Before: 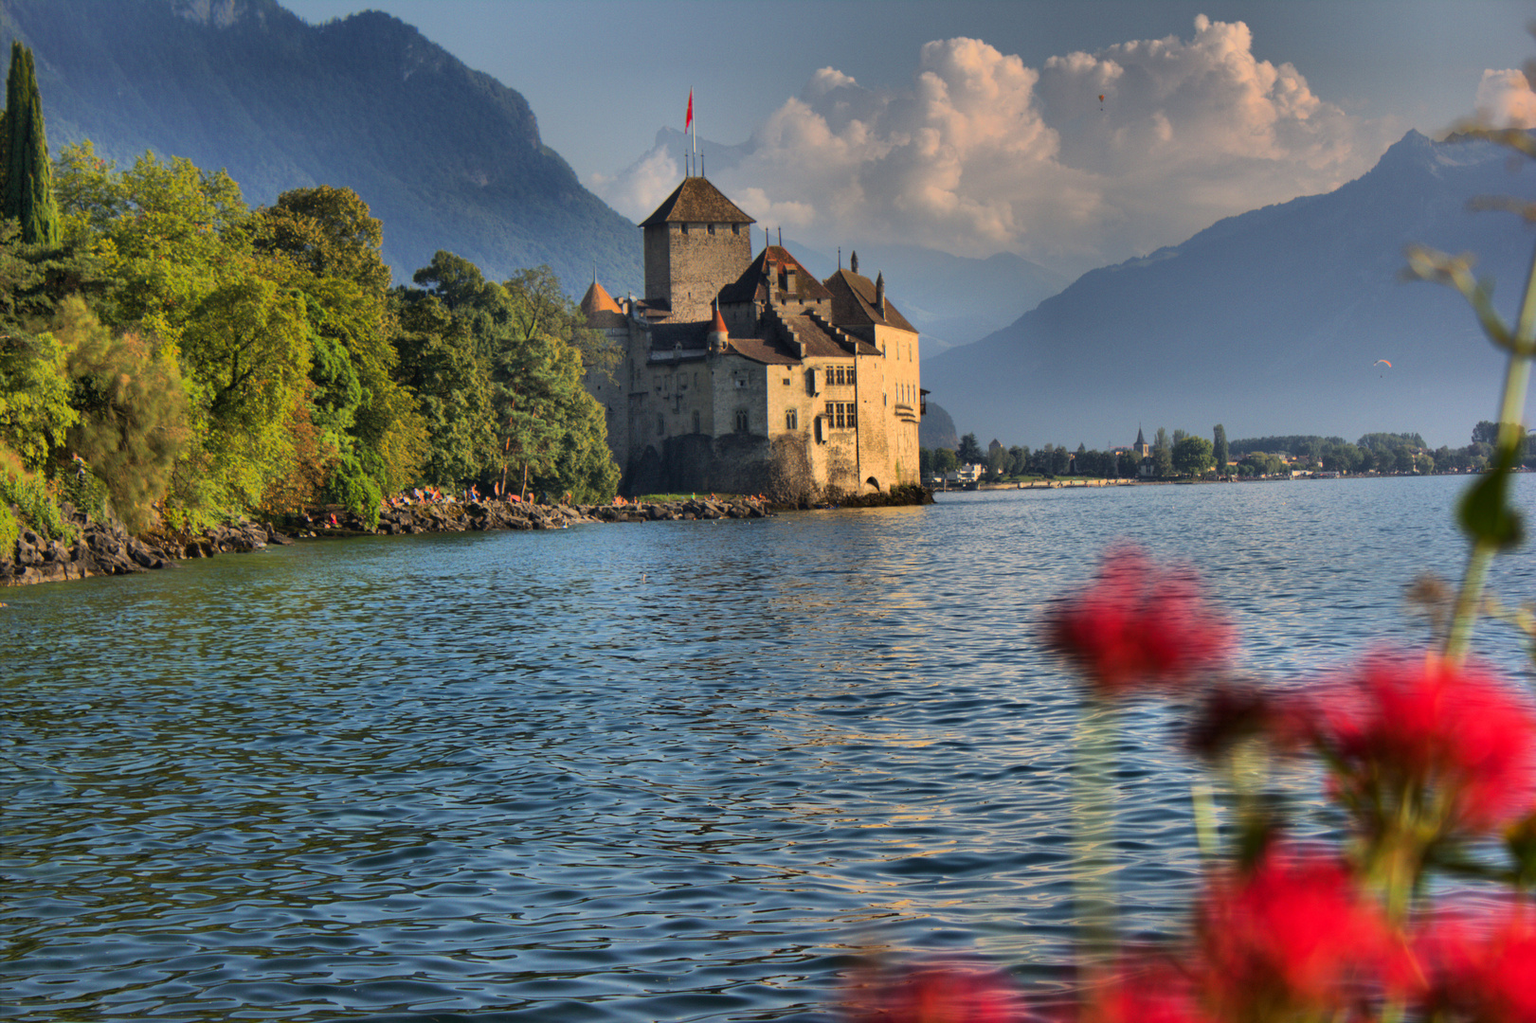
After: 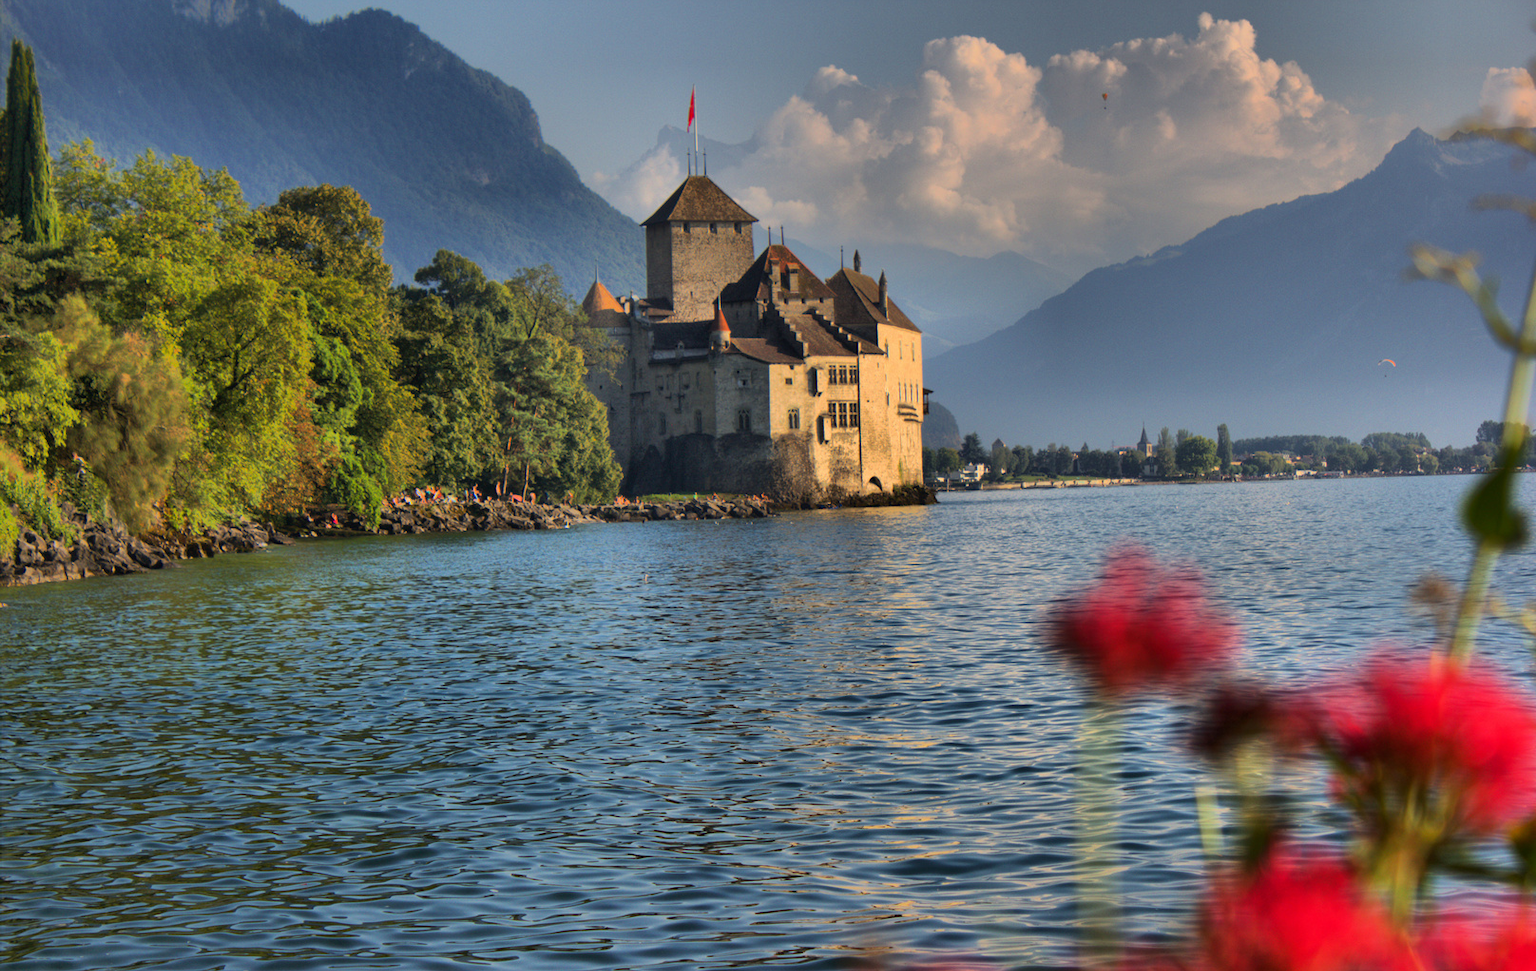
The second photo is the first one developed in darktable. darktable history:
crop: top 0.261%, right 0.254%, bottom 5.1%
